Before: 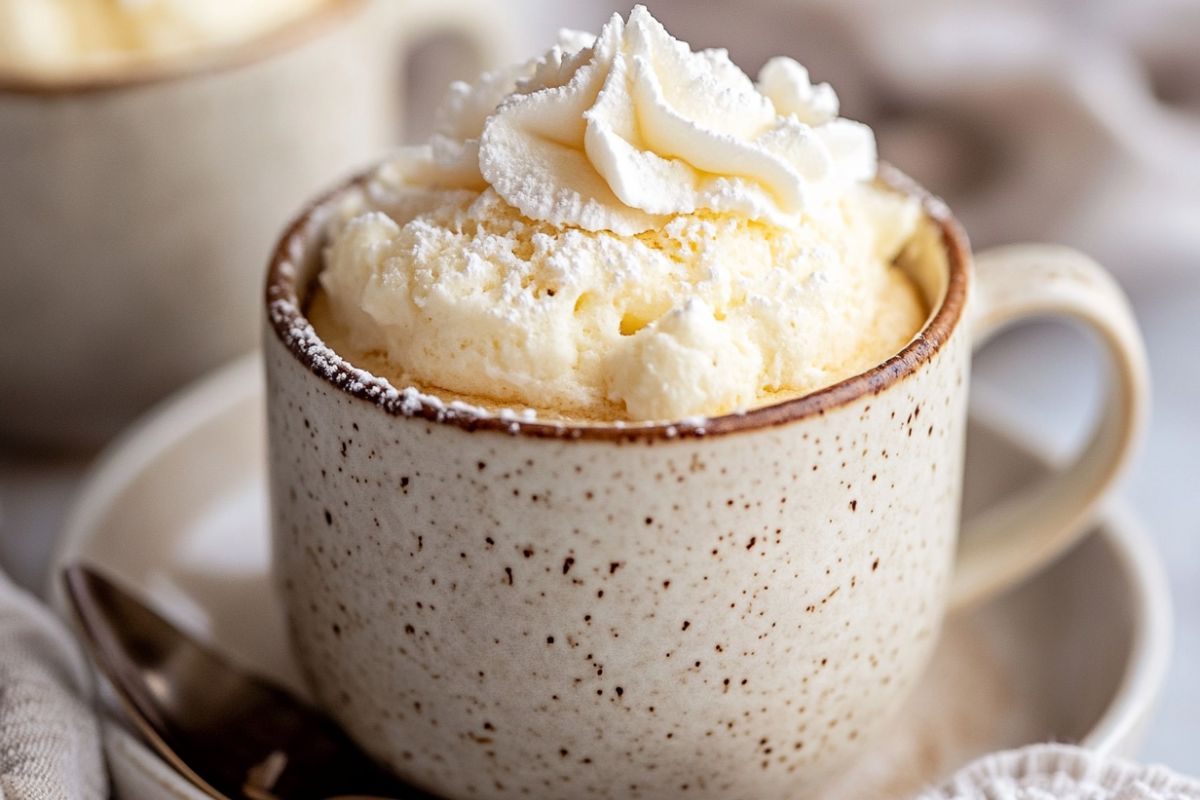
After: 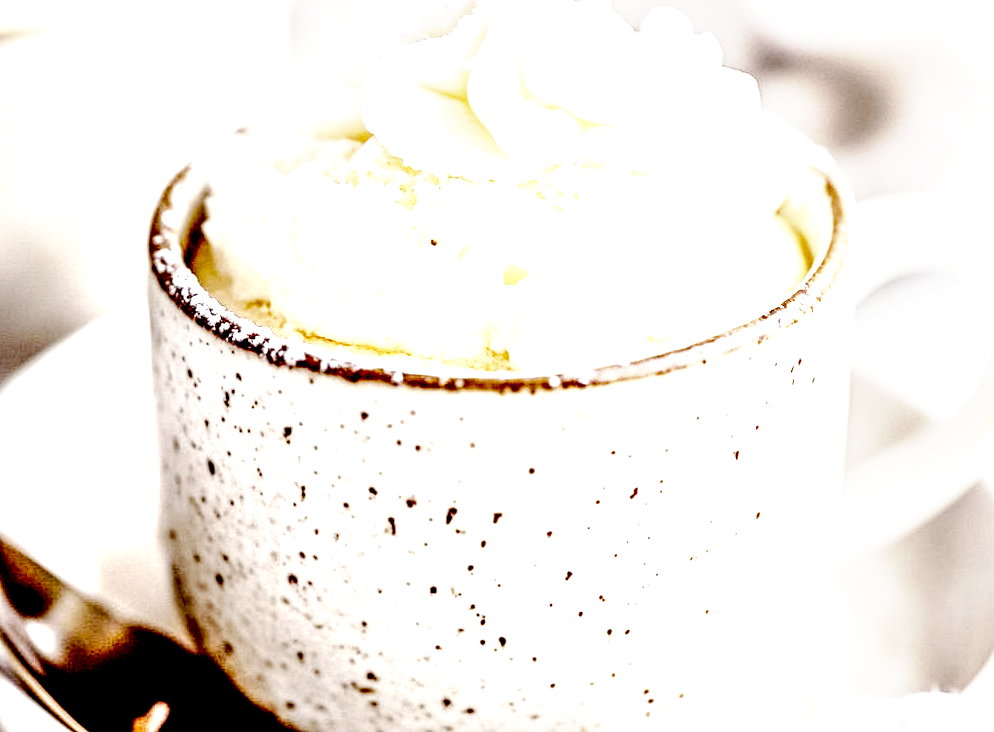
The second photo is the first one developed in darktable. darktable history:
crop: left 9.807%, top 6.259%, right 7.334%, bottom 2.177%
base curve: curves: ch0 [(0, 0) (0.007, 0.004) (0.027, 0.03) (0.046, 0.07) (0.207, 0.54) (0.442, 0.872) (0.673, 0.972) (1, 1)], preserve colors none
exposure: black level correction 0, exposure 1.741 EV, compensate exposure bias true, compensate highlight preservation false
local contrast: highlights 115%, shadows 42%, detail 293%
tone curve: curves: ch0 [(0, 0) (0.003, 0.117) (0.011, 0.115) (0.025, 0.116) (0.044, 0.116) (0.069, 0.112) (0.1, 0.113) (0.136, 0.127) (0.177, 0.148) (0.224, 0.191) (0.277, 0.249) (0.335, 0.363) (0.399, 0.479) (0.468, 0.589) (0.543, 0.664) (0.623, 0.733) (0.709, 0.799) (0.801, 0.852) (0.898, 0.914) (1, 1)], preserve colors none
white balance: emerald 1
